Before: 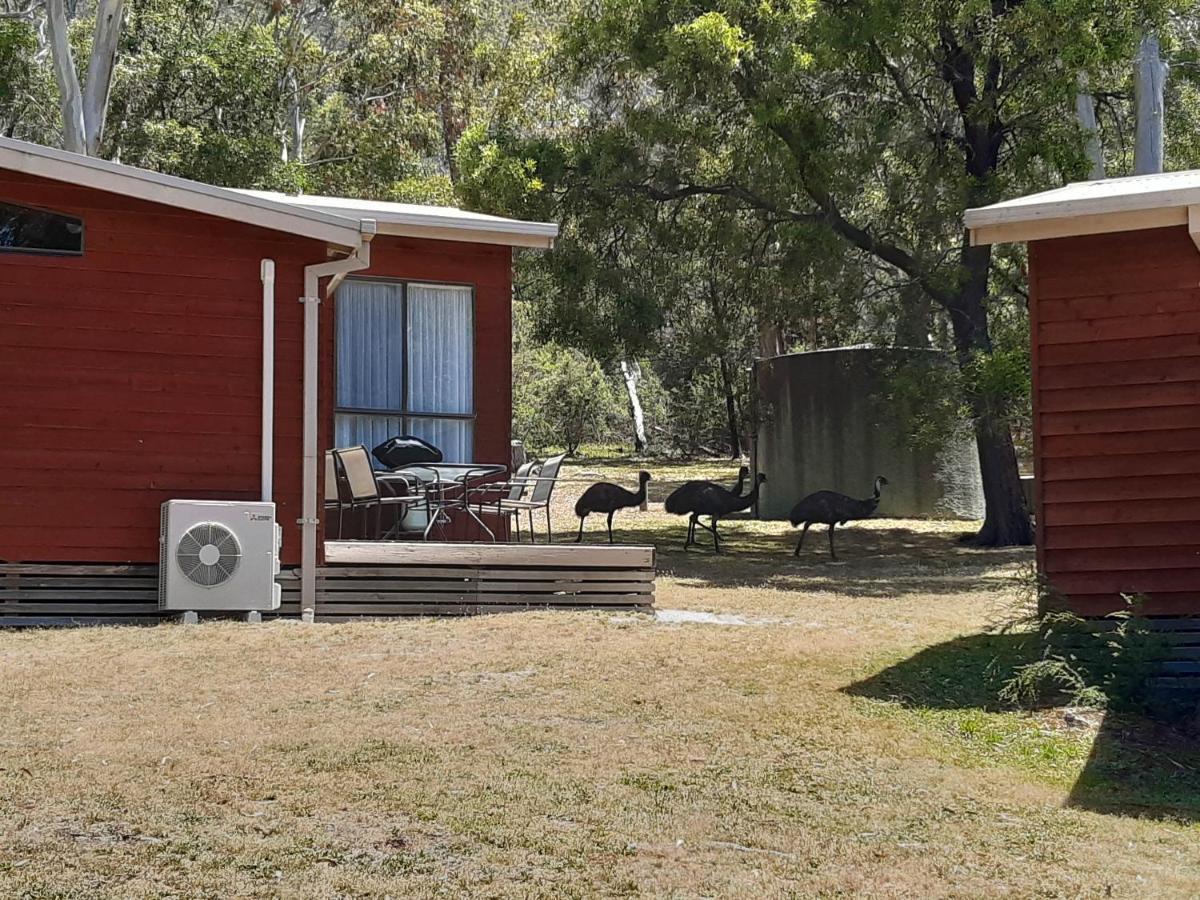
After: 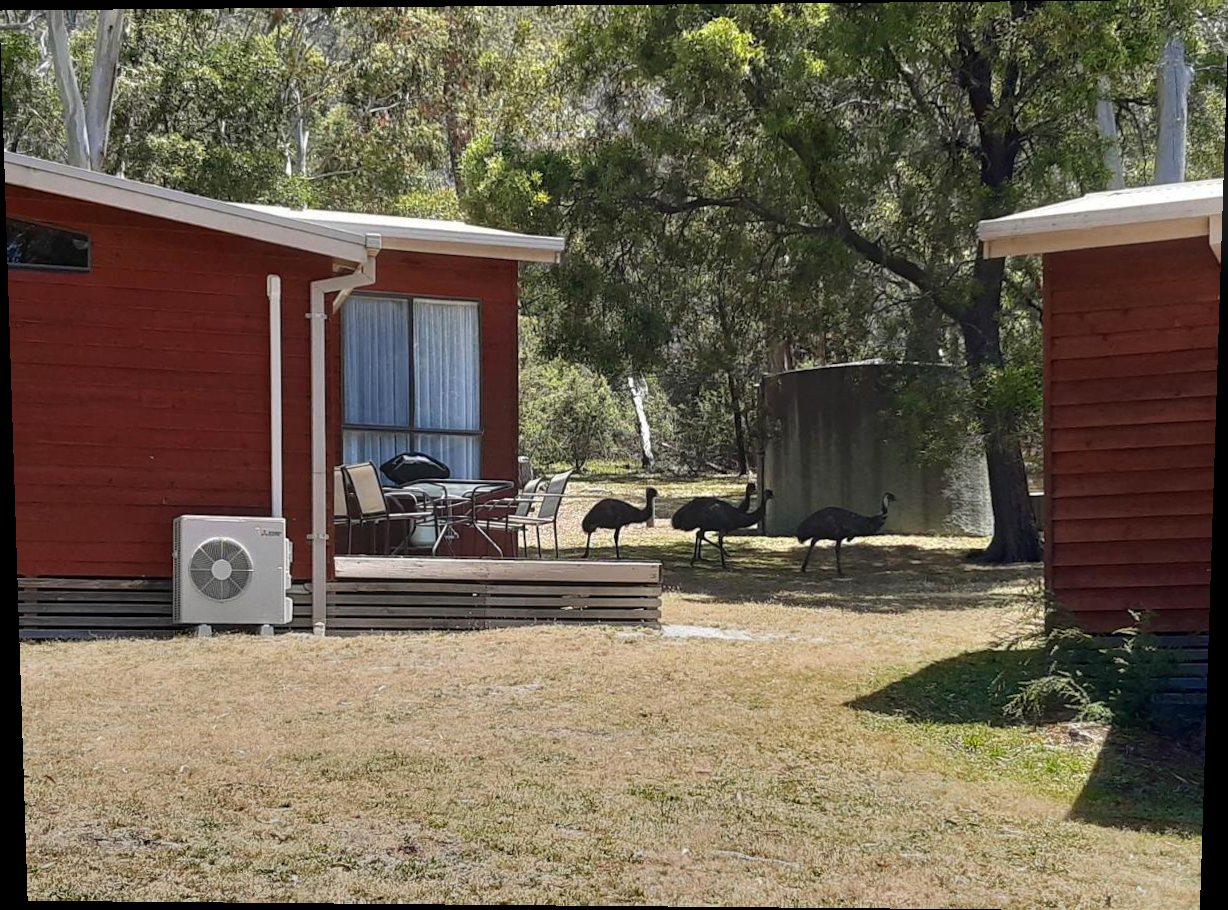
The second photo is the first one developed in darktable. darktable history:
rotate and perspective: lens shift (vertical) 0.048, lens shift (horizontal) -0.024, automatic cropping off
bloom: size 9%, threshold 100%, strength 7%
